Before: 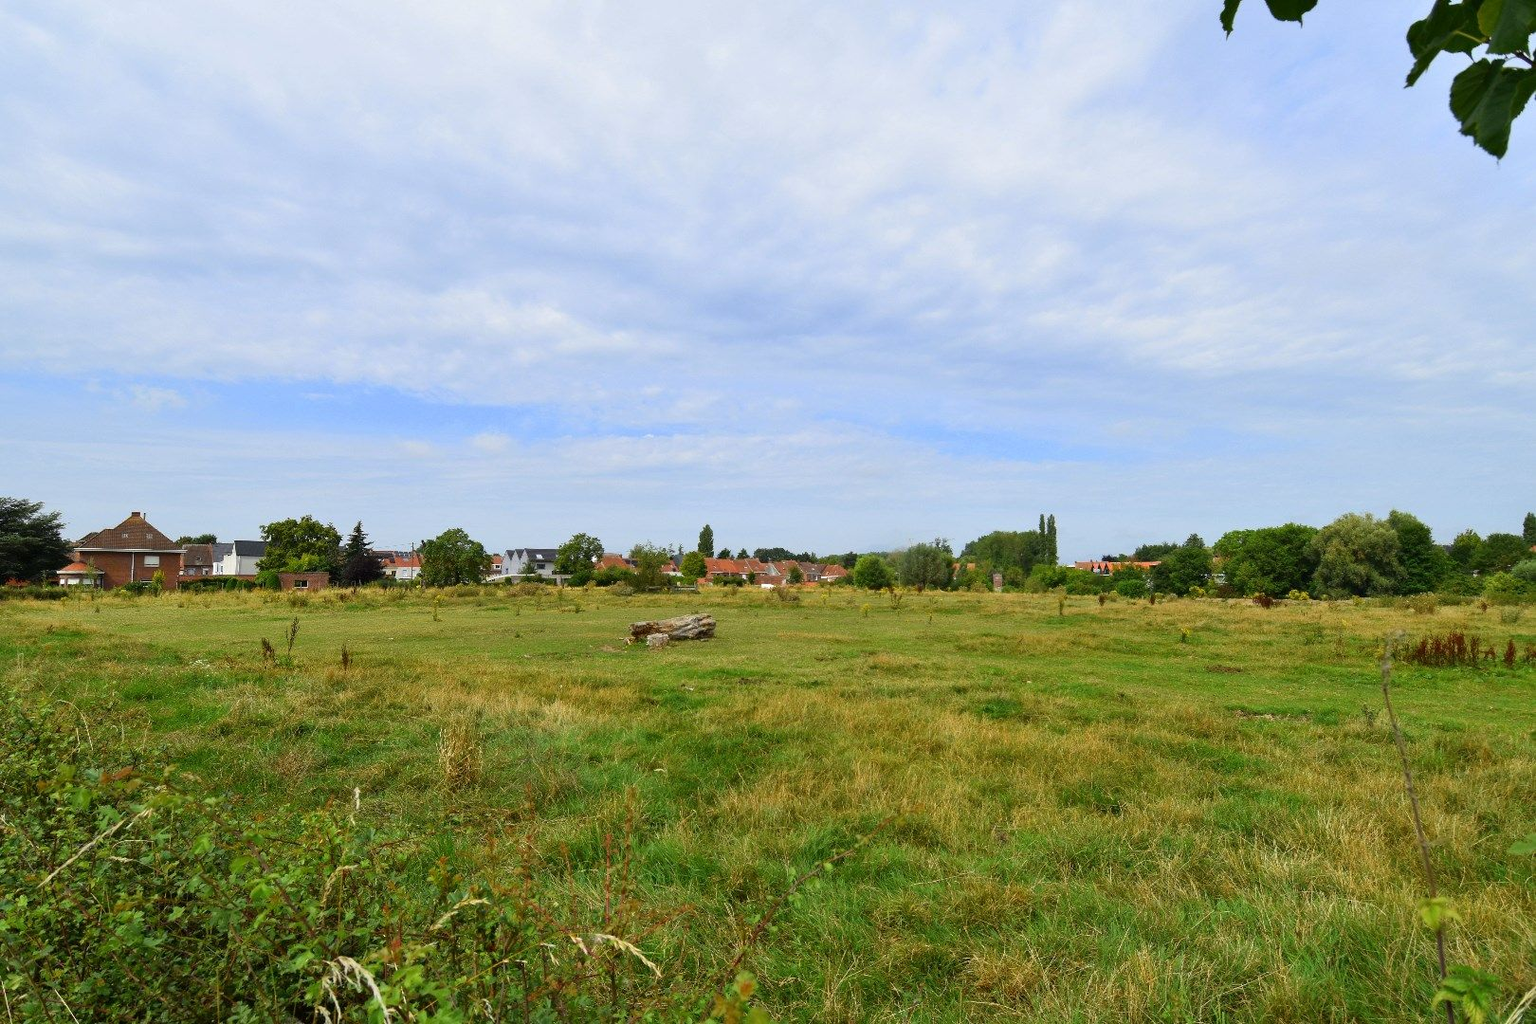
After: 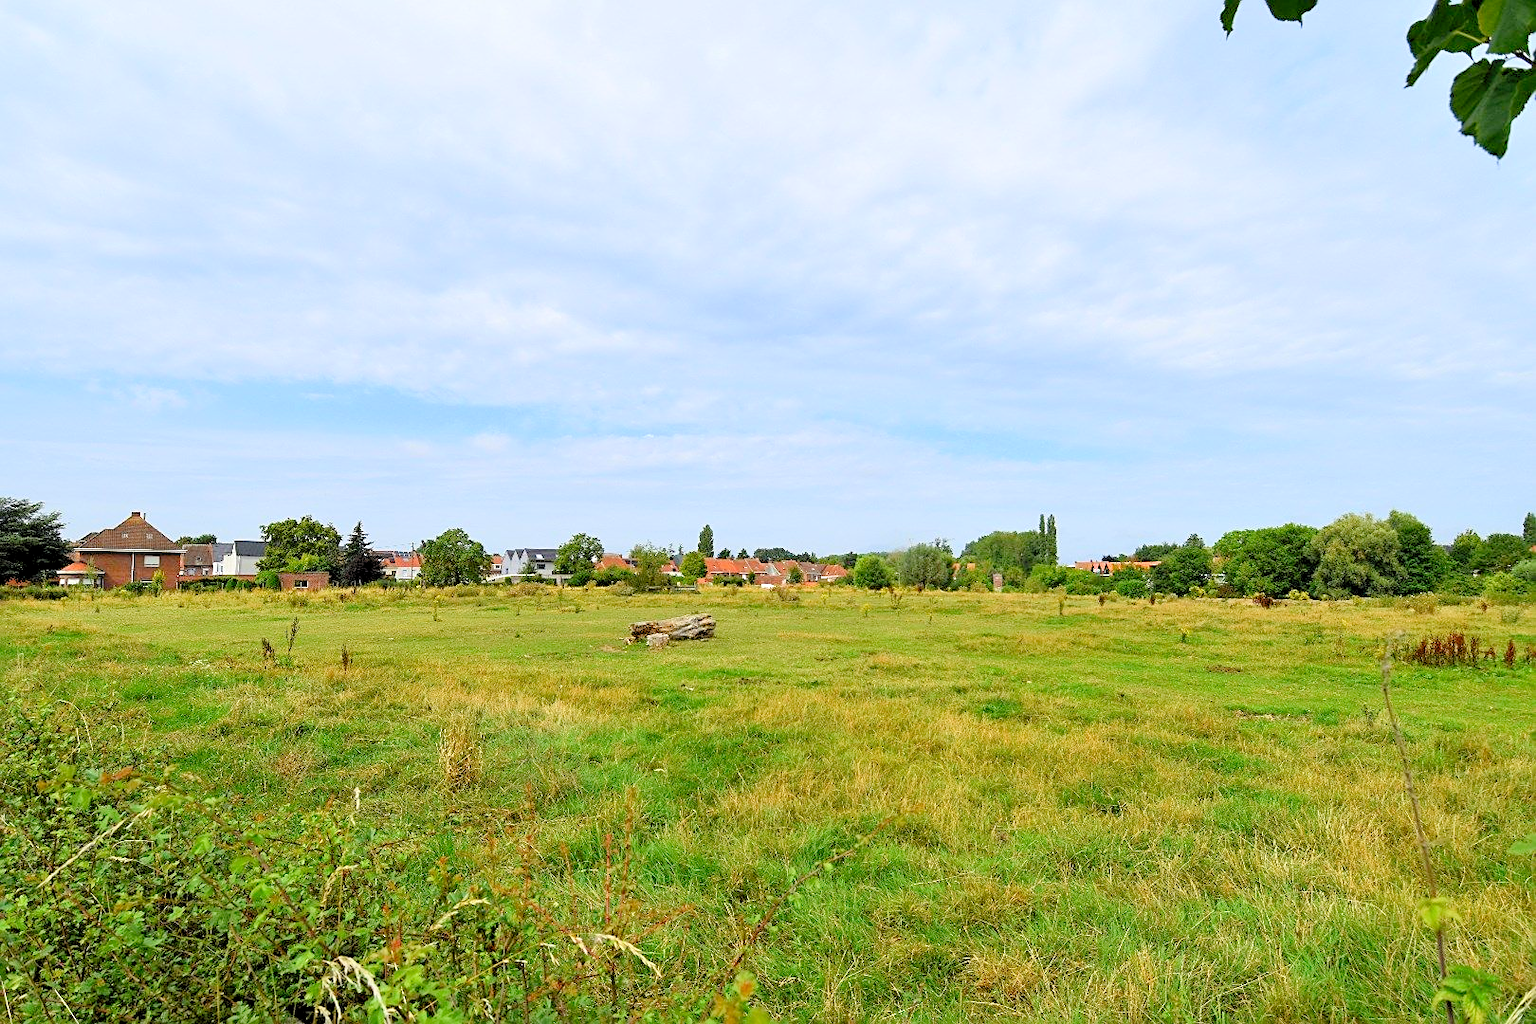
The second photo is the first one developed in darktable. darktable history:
levels: levels [0.072, 0.414, 0.976]
sharpen: amount 0.496
